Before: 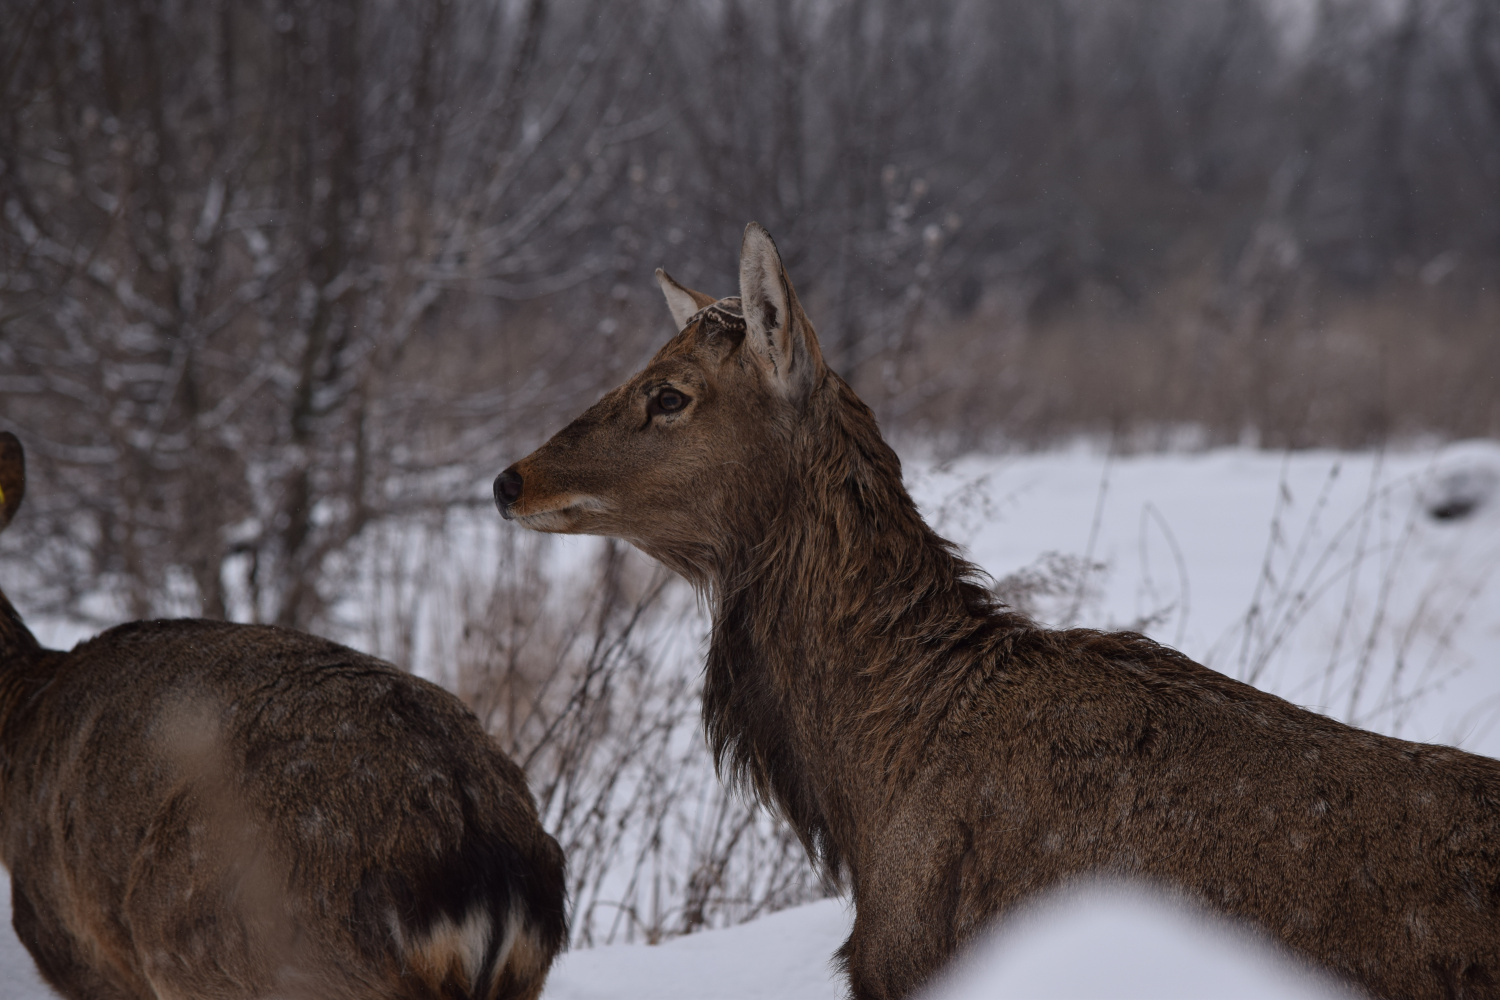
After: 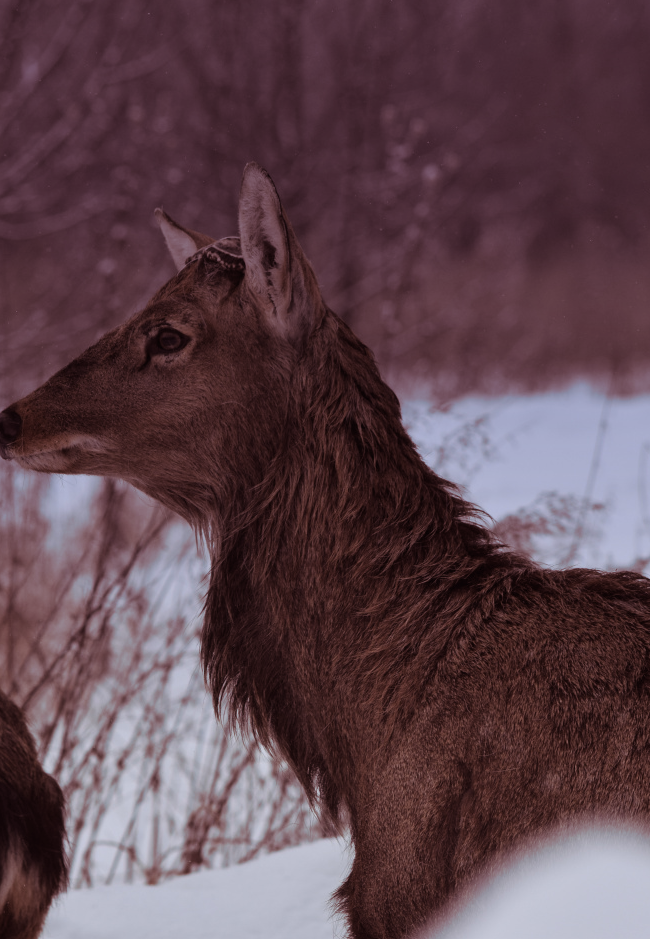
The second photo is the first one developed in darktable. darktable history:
crop: left 33.452%, top 6.025%, right 23.155%
split-toning: highlights › hue 298.8°, highlights › saturation 0.73, compress 41.76%
graduated density: hue 238.83°, saturation 50%
